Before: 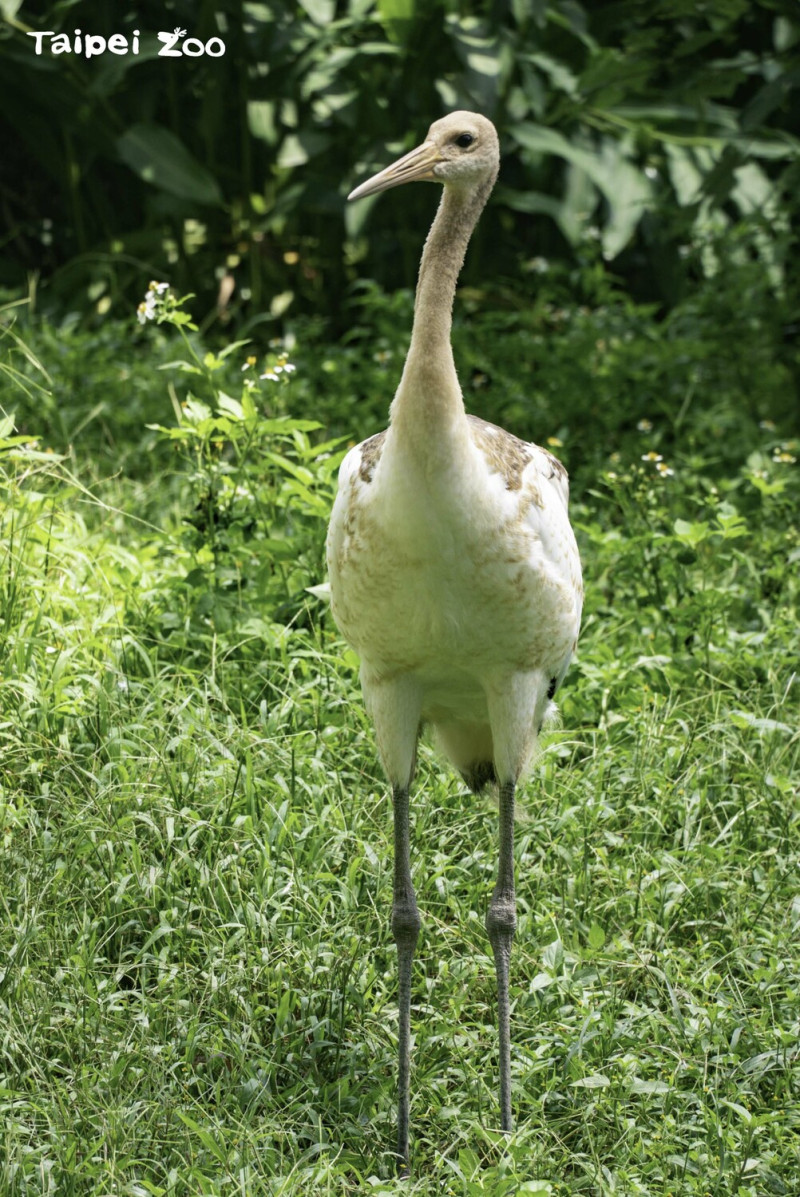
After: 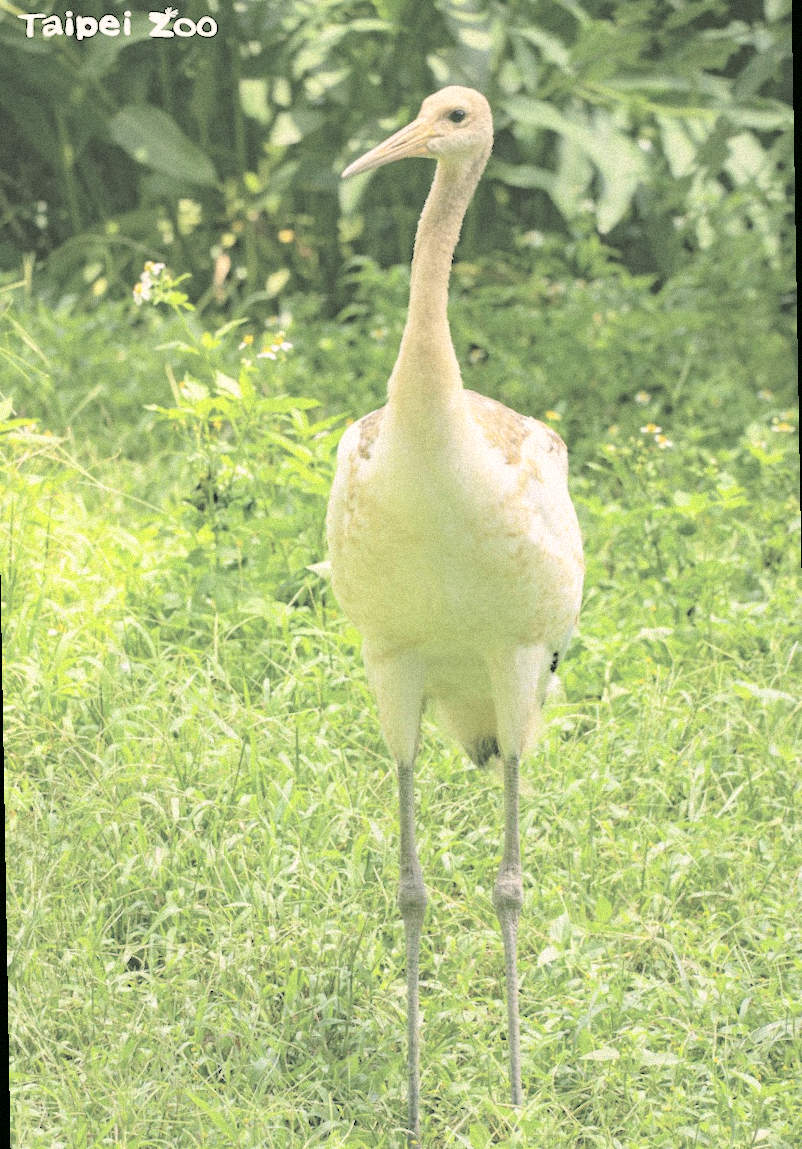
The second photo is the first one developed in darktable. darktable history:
color correction: highlights a* 4.02, highlights b* 4.98, shadows a* -7.55, shadows b* 4.98
contrast brightness saturation: brightness 1
grain: mid-tones bias 0%
rotate and perspective: rotation -1°, crop left 0.011, crop right 0.989, crop top 0.025, crop bottom 0.975
